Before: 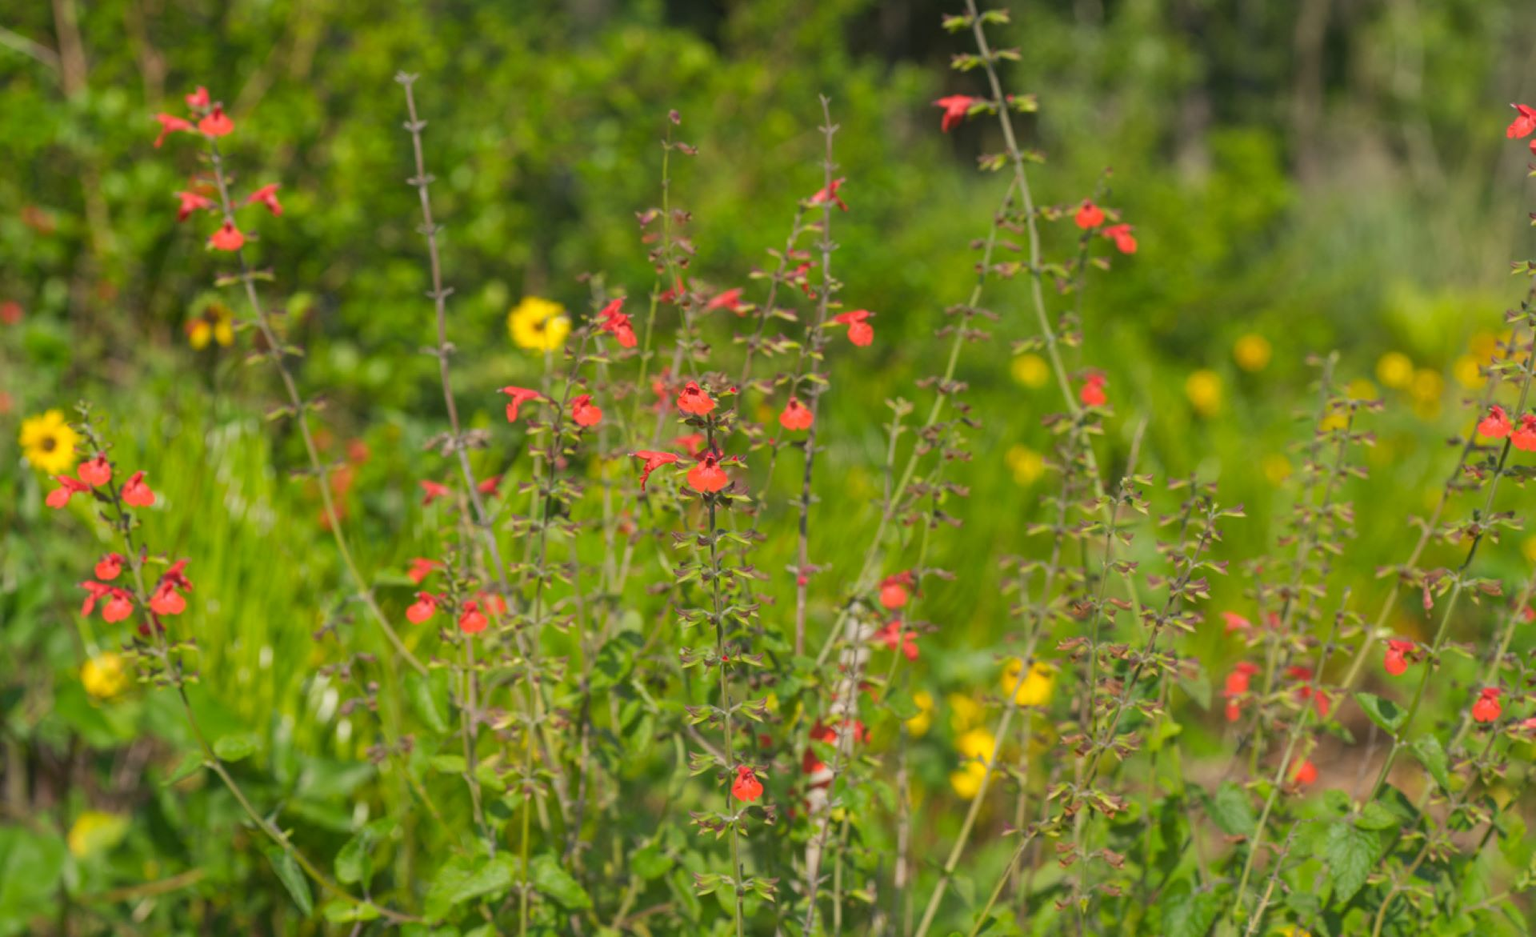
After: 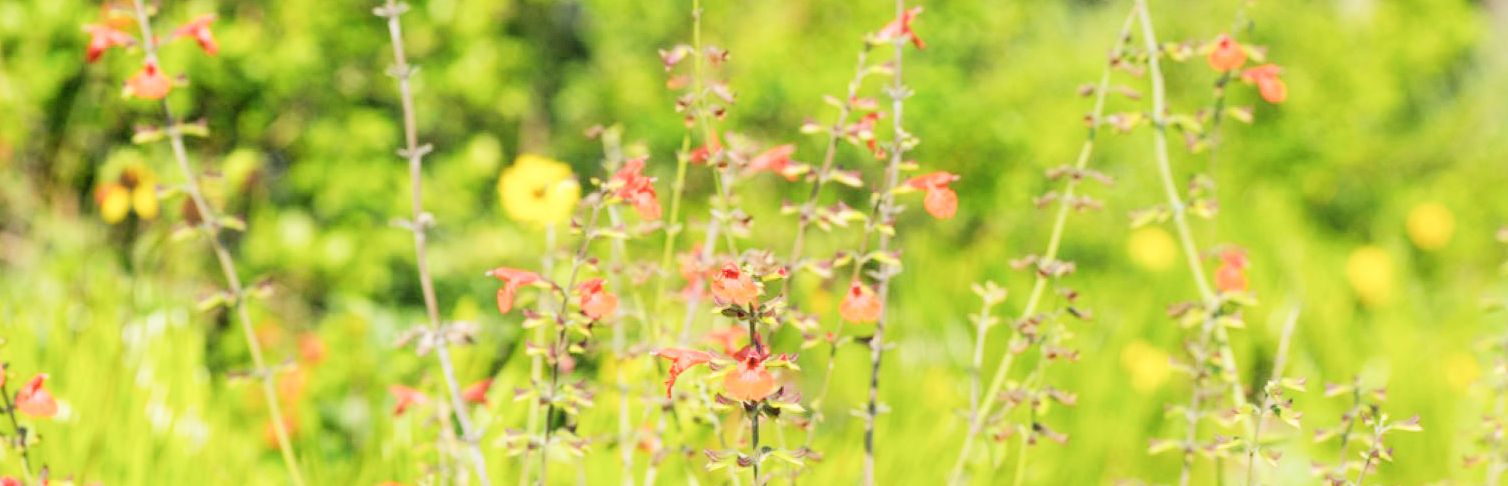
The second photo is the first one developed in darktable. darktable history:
rgb levels: preserve colors sum RGB, levels [[0.038, 0.433, 0.934], [0, 0.5, 1], [0, 0.5, 1]]
base curve: curves: ch0 [(0, 0) (0.007, 0.004) (0.027, 0.03) (0.046, 0.07) (0.207, 0.54) (0.442, 0.872) (0.673, 0.972) (1, 1)], preserve colors none
crop: left 7.036%, top 18.398%, right 14.379%, bottom 40.043%
contrast brightness saturation: contrast 0.06, brightness -0.01, saturation -0.23
sharpen: radius 2.883, amount 0.868, threshold 47.523
